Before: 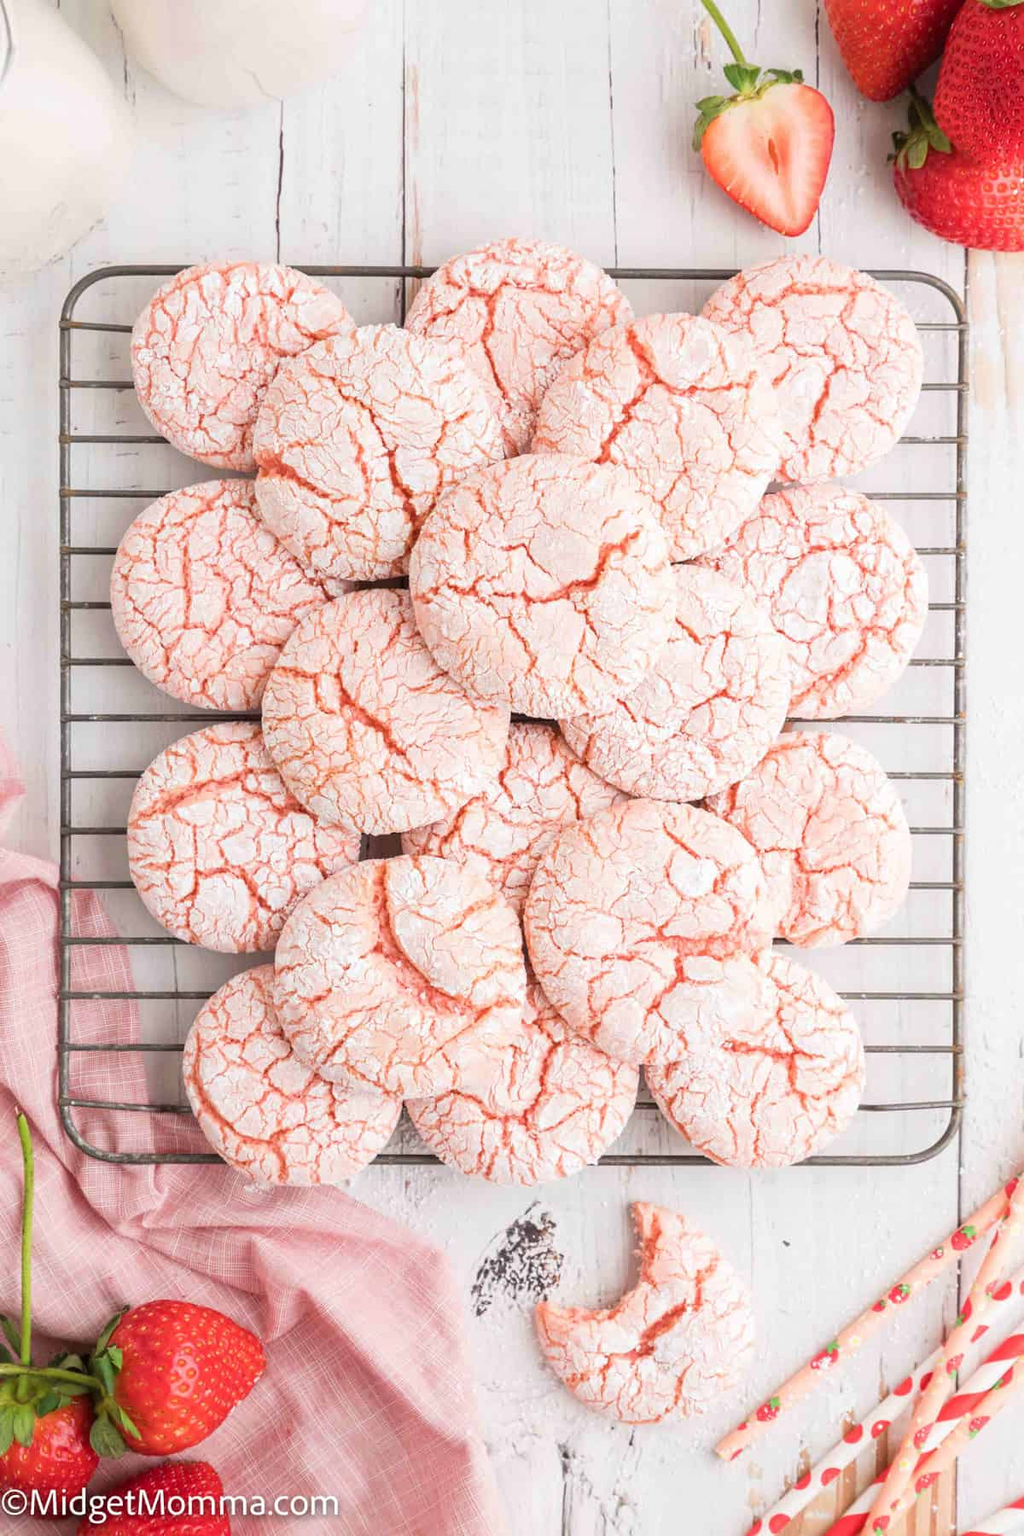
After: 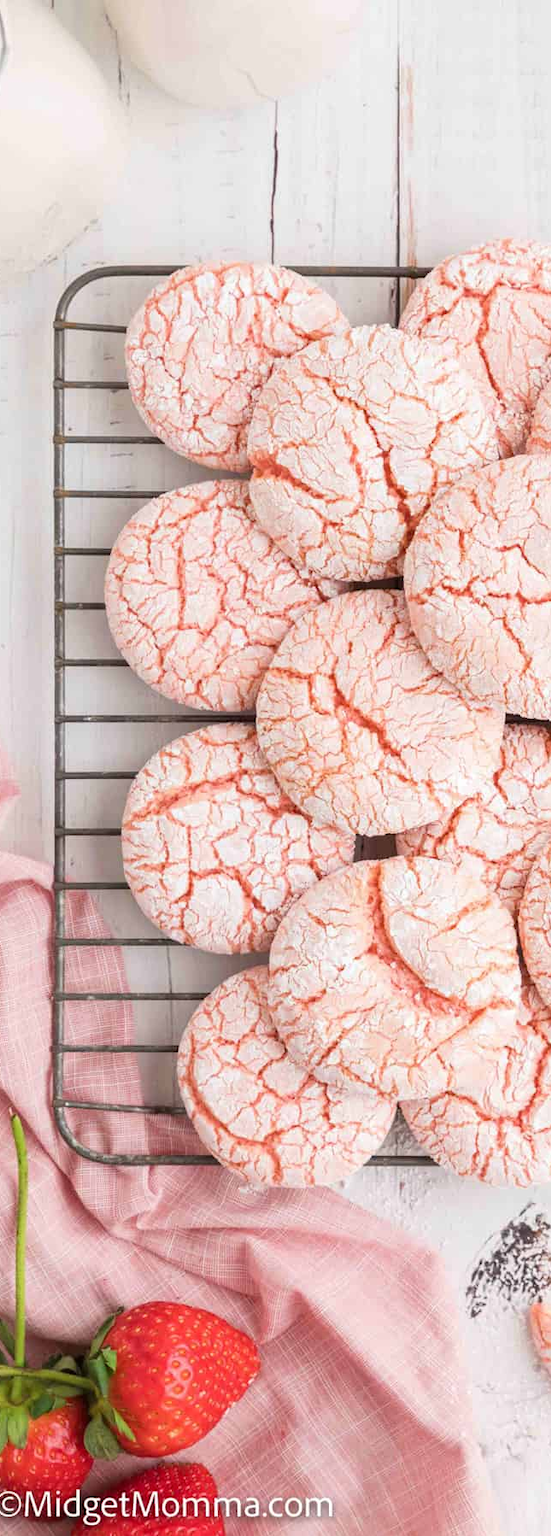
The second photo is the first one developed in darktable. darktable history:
crop: left 0.617%, right 45.558%, bottom 0.08%
